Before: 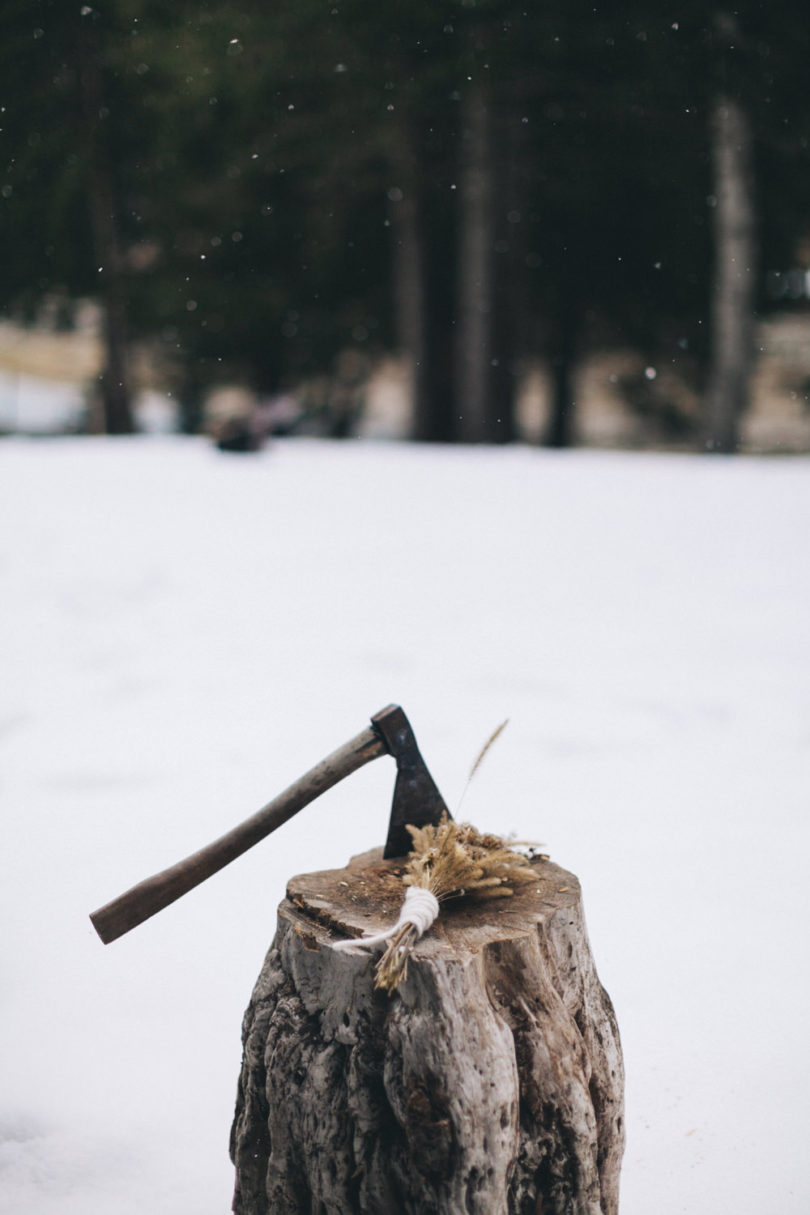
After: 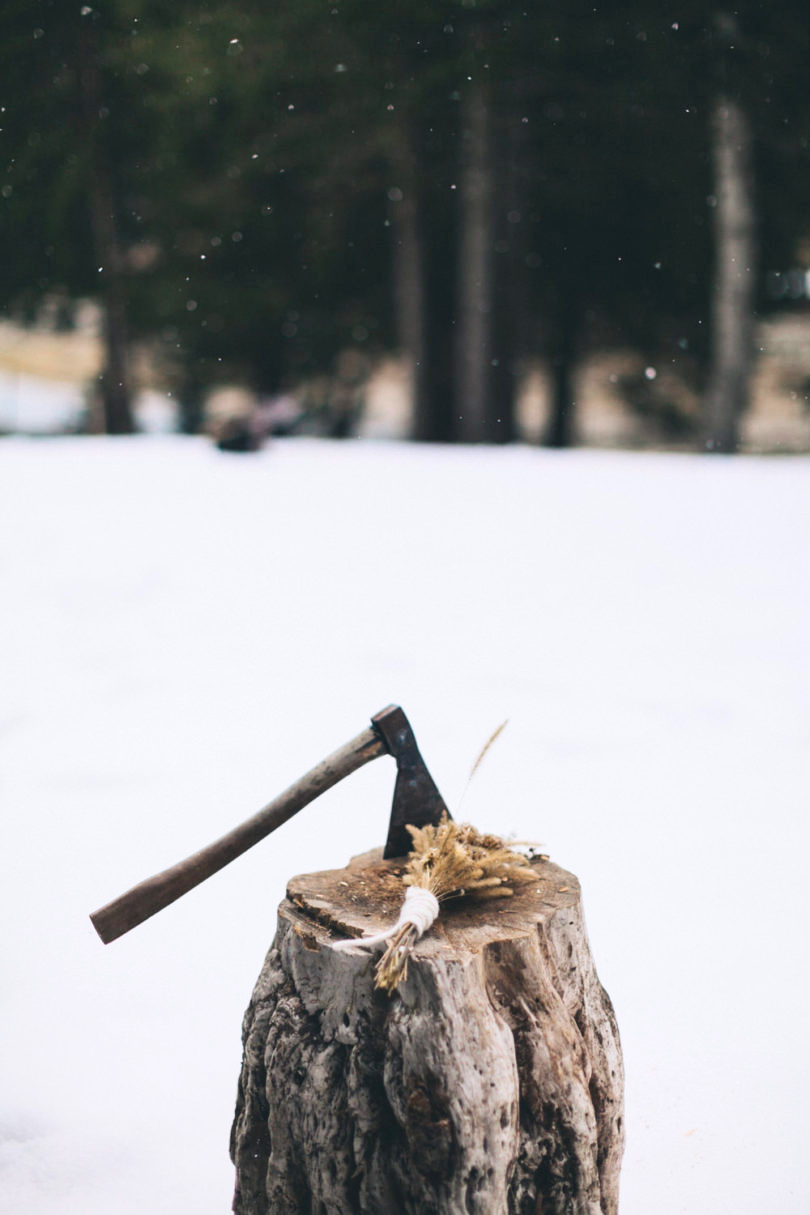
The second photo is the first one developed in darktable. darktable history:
contrast brightness saturation: contrast 0.199, brightness 0.166, saturation 0.226
